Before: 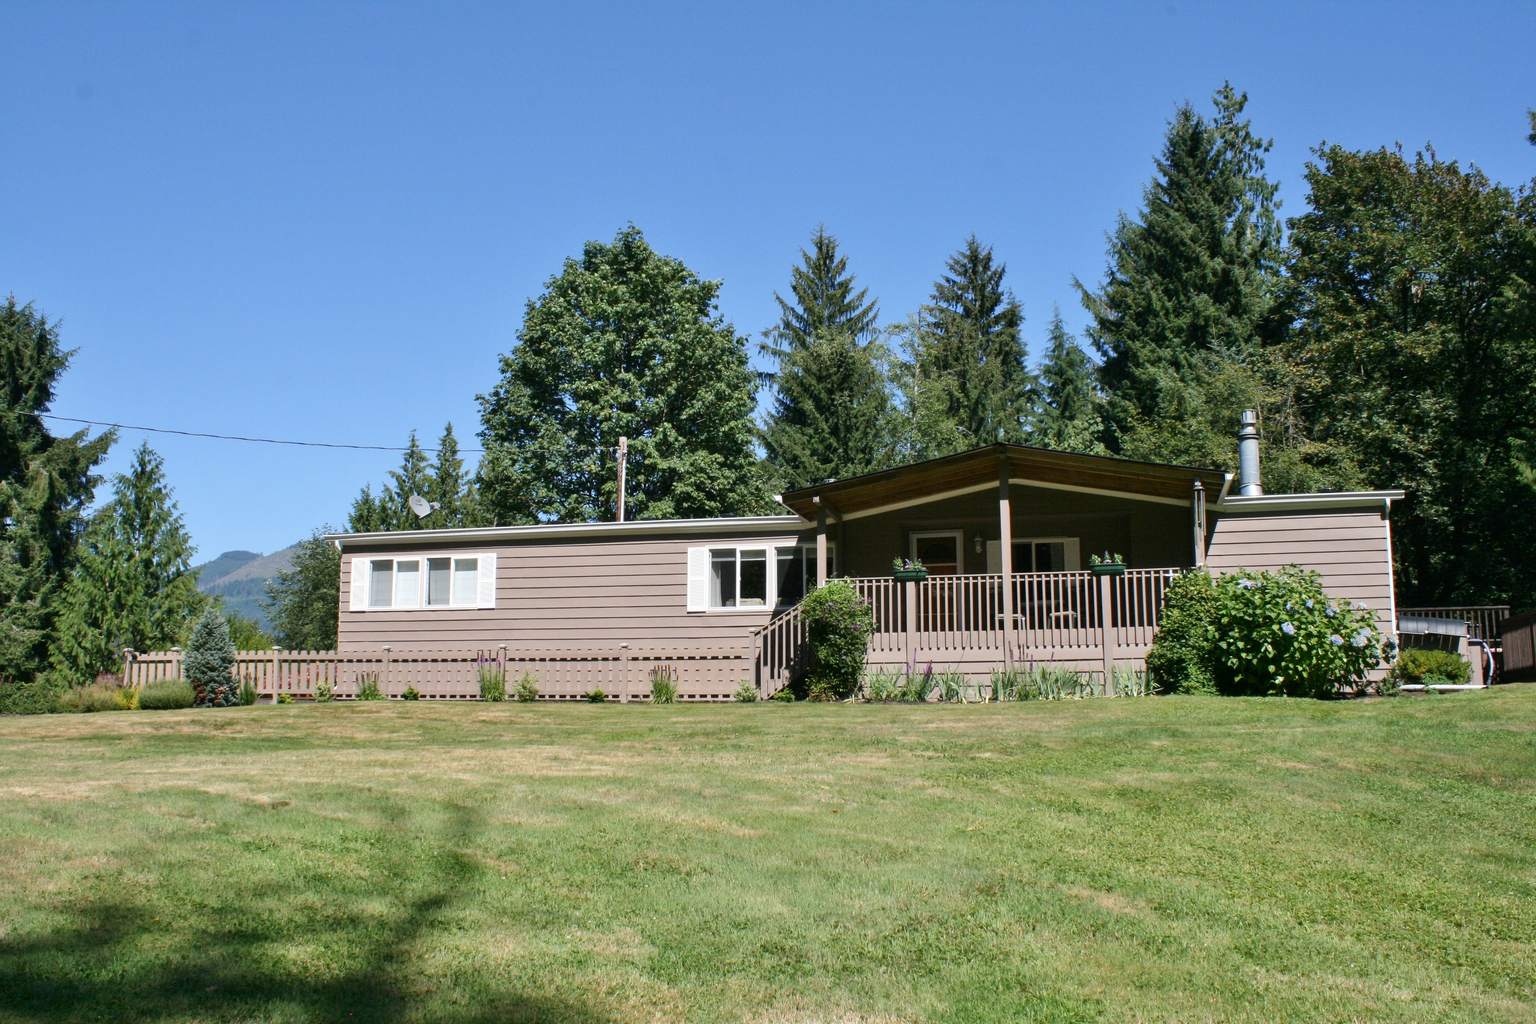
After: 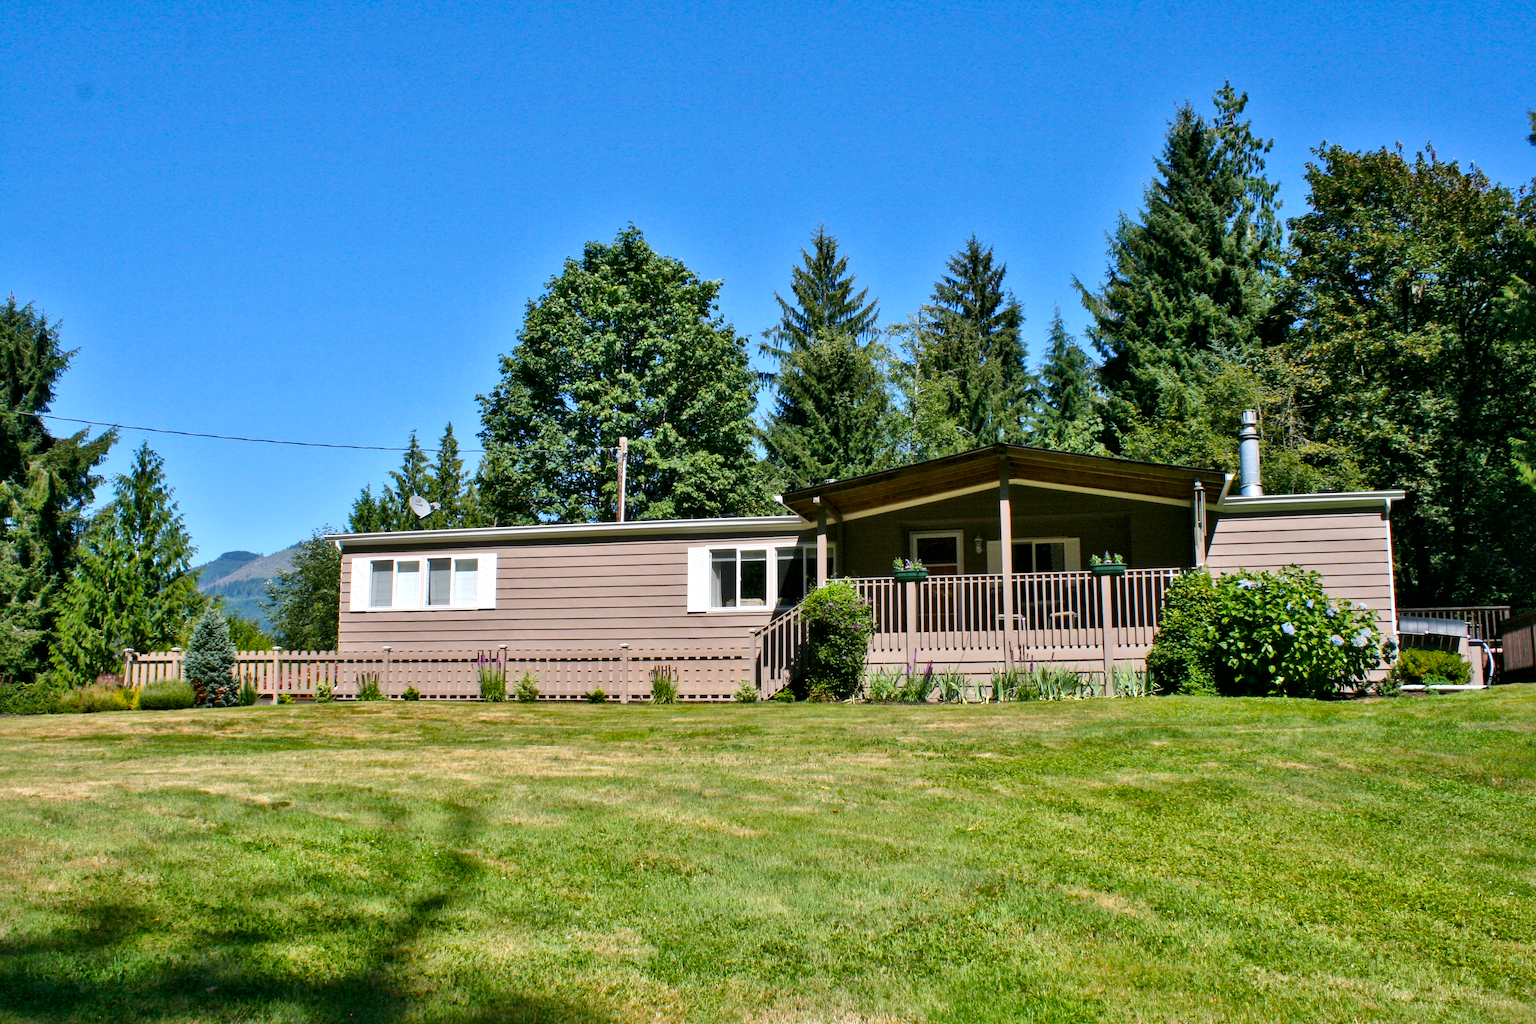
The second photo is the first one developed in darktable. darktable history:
shadows and highlights: shadows 32, highlights -32, soften with gaussian
local contrast: mode bilateral grid, contrast 25, coarseness 60, detail 151%, midtone range 0.2
color balance rgb: linear chroma grading › global chroma 15%, perceptual saturation grading › global saturation 30%
